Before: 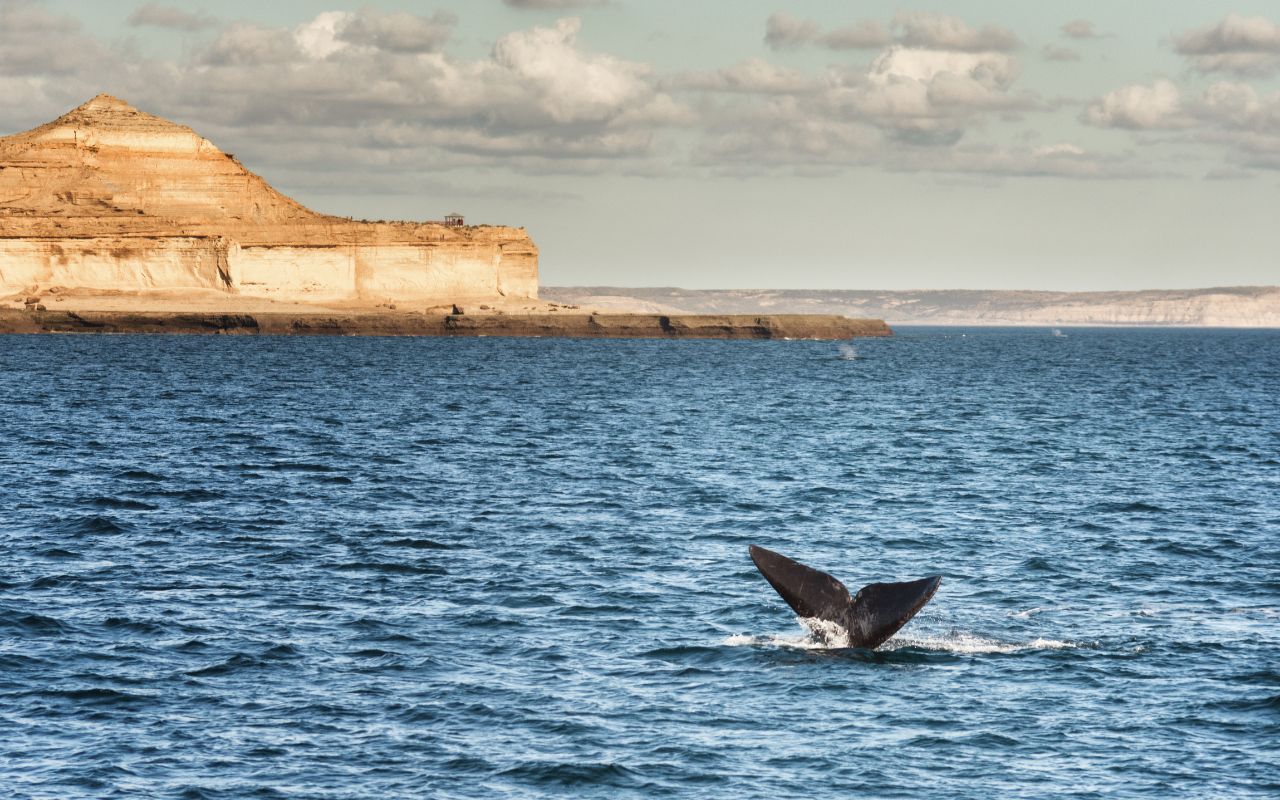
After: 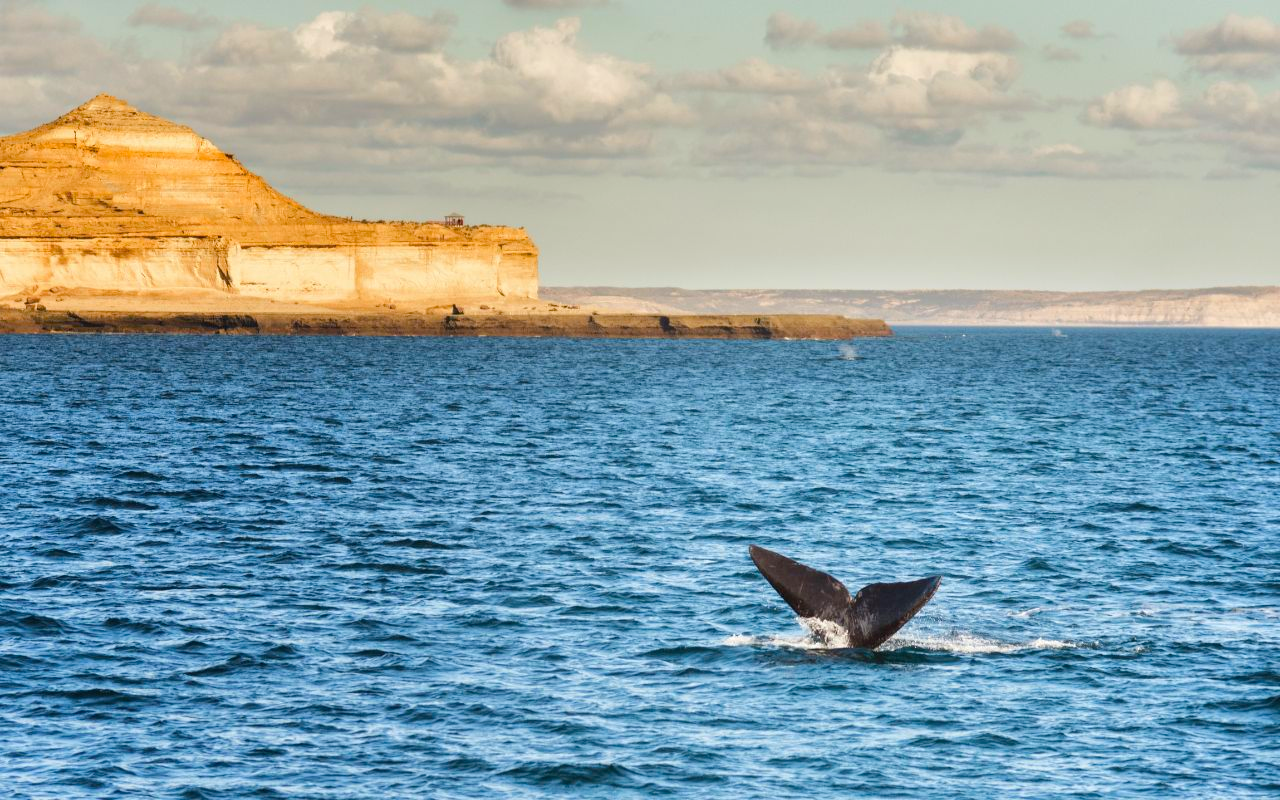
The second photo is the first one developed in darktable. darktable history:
exposure: compensate highlight preservation false
color balance rgb: perceptual saturation grading › global saturation 25%, perceptual brilliance grading › mid-tones 10%, perceptual brilliance grading › shadows 15%, global vibrance 20%
